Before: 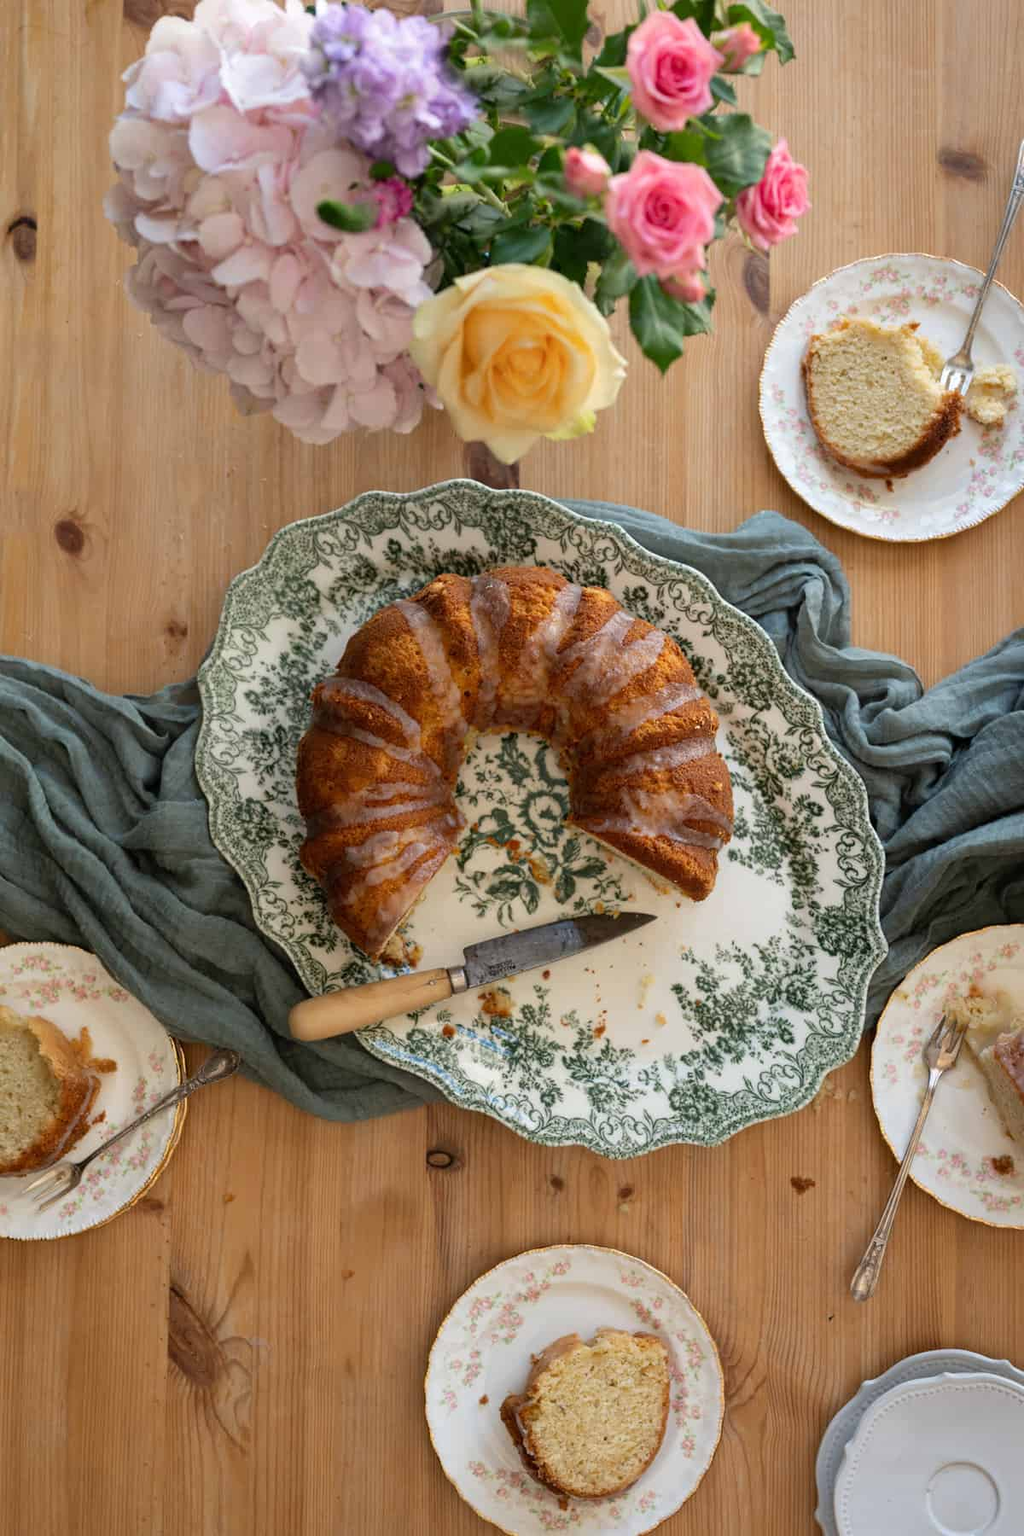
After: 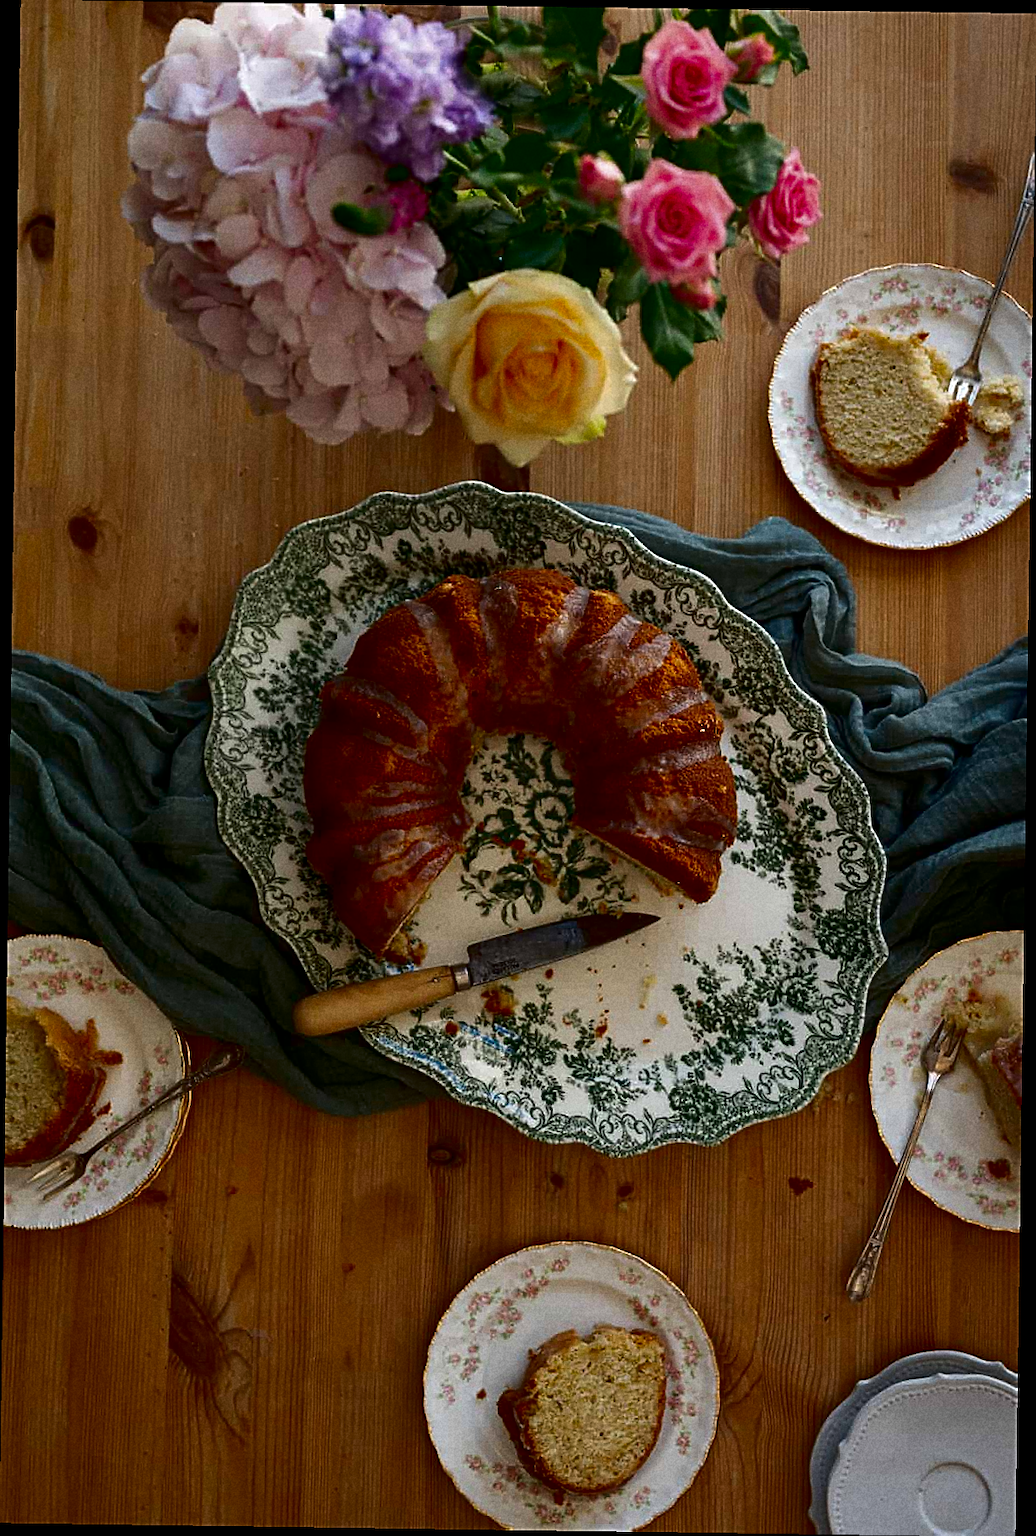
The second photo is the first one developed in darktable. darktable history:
rotate and perspective: rotation 0.8°, automatic cropping off
contrast brightness saturation: contrast 0.09, brightness -0.59, saturation 0.17
grain: coarseness 22.88 ISO
sharpen: on, module defaults
